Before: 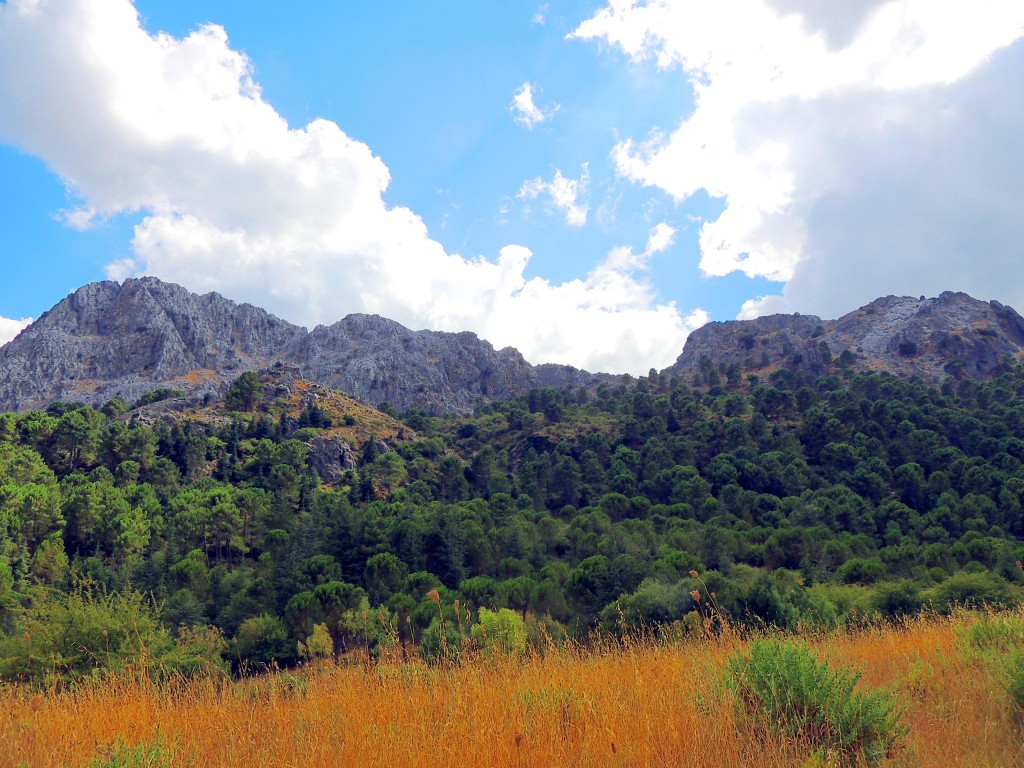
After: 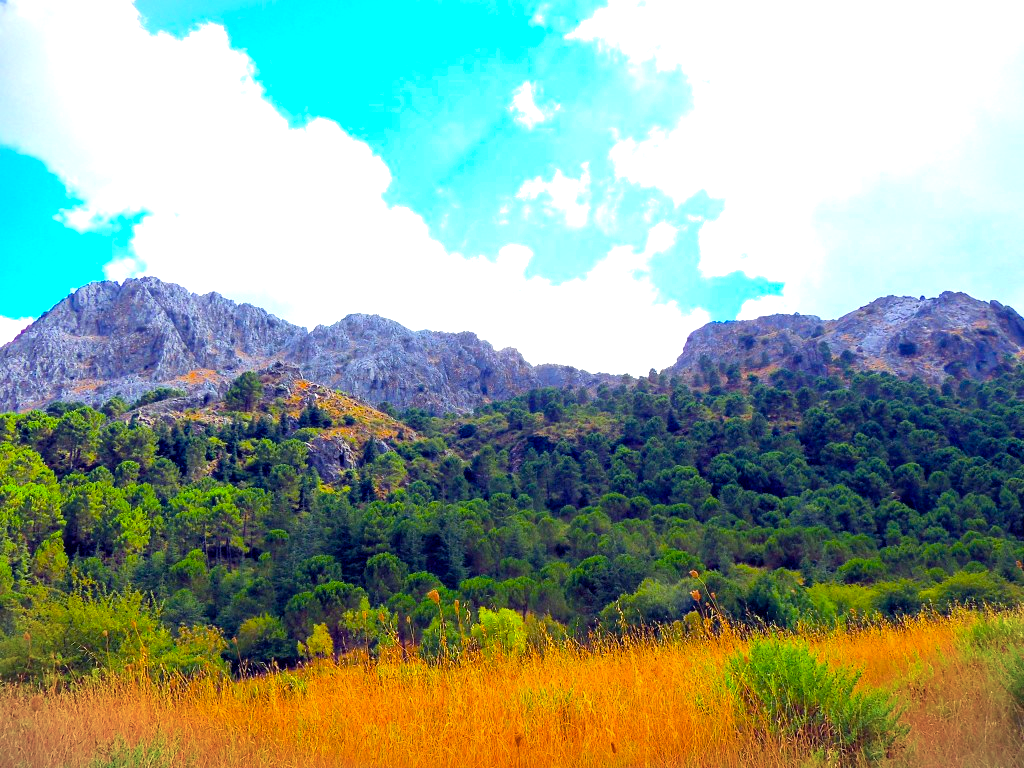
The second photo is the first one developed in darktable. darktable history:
vignetting: fall-off start 100%, brightness -0.282, width/height ratio 1.31
color balance rgb: linear chroma grading › global chroma 10%, perceptual saturation grading › global saturation 40%, perceptual brilliance grading › global brilliance 30%, global vibrance 20%
